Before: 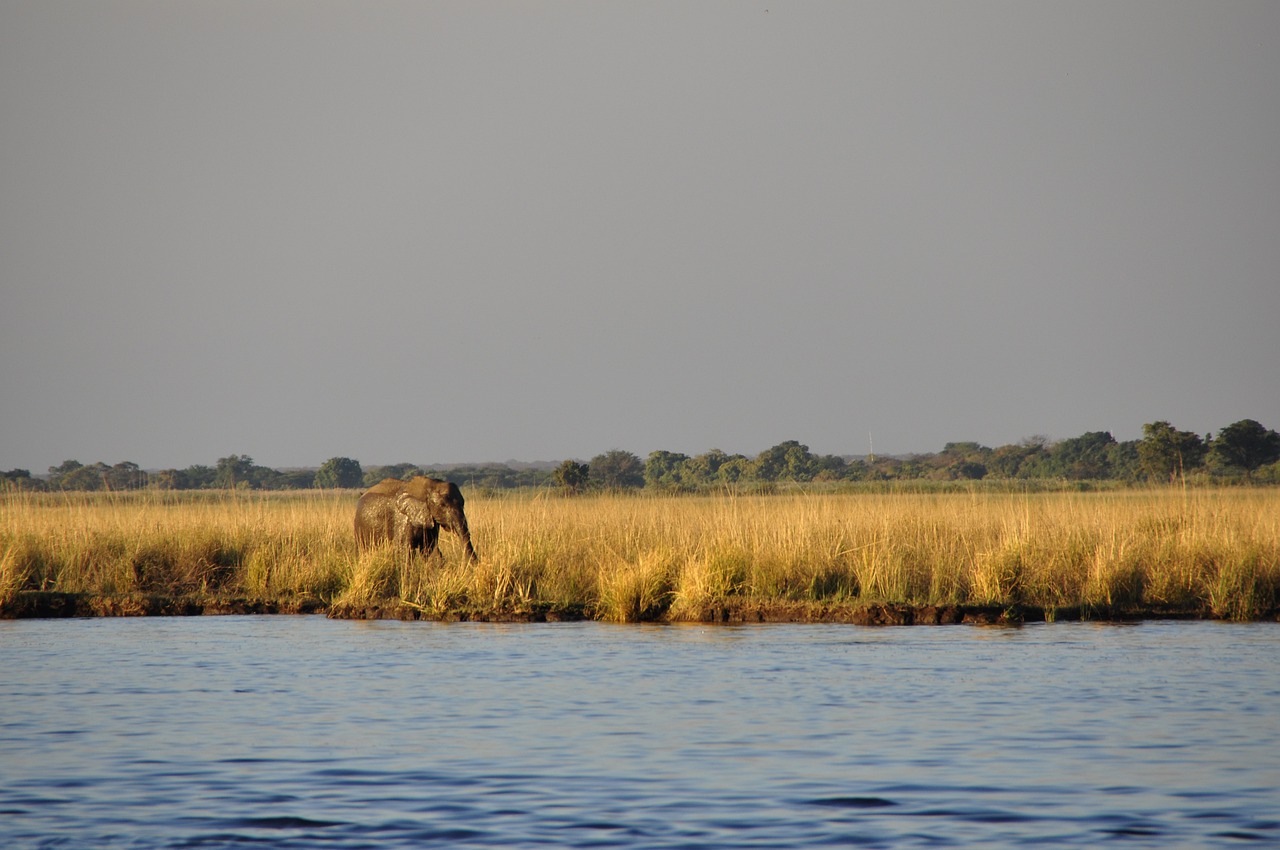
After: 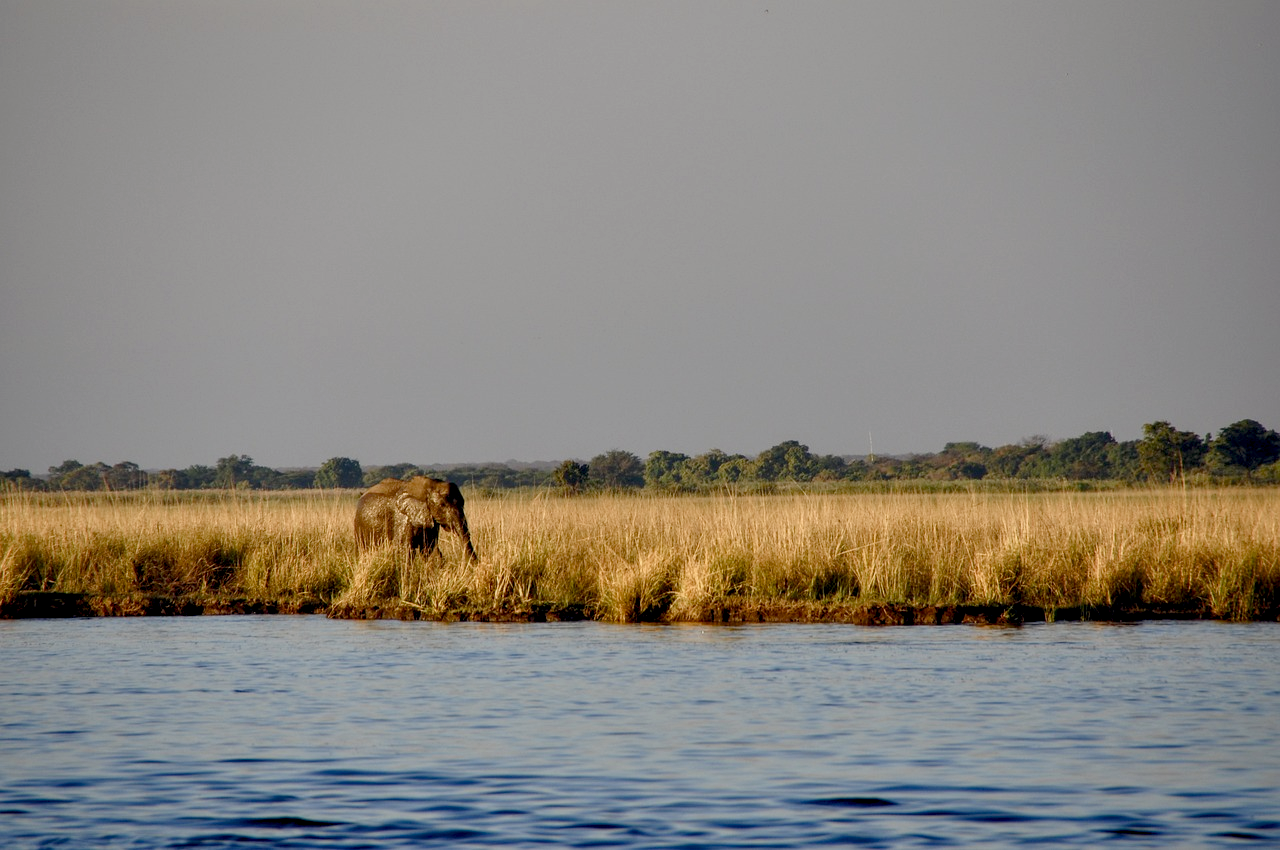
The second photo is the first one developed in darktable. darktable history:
local contrast: detail 130%
color balance rgb: shadows lift › luminance -20.373%, highlights gain › chroma 0.155%, highlights gain › hue 332.95°, global offset › chroma 0.051%, global offset › hue 253.33°, perceptual saturation grading › global saturation 20%, perceptual saturation grading › highlights -49.227%, perceptual saturation grading › shadows 24.687%, contrast -10.139%
exposure: black level correction 0.01, exposure 0.017 EV, compensate highlight preservation false
